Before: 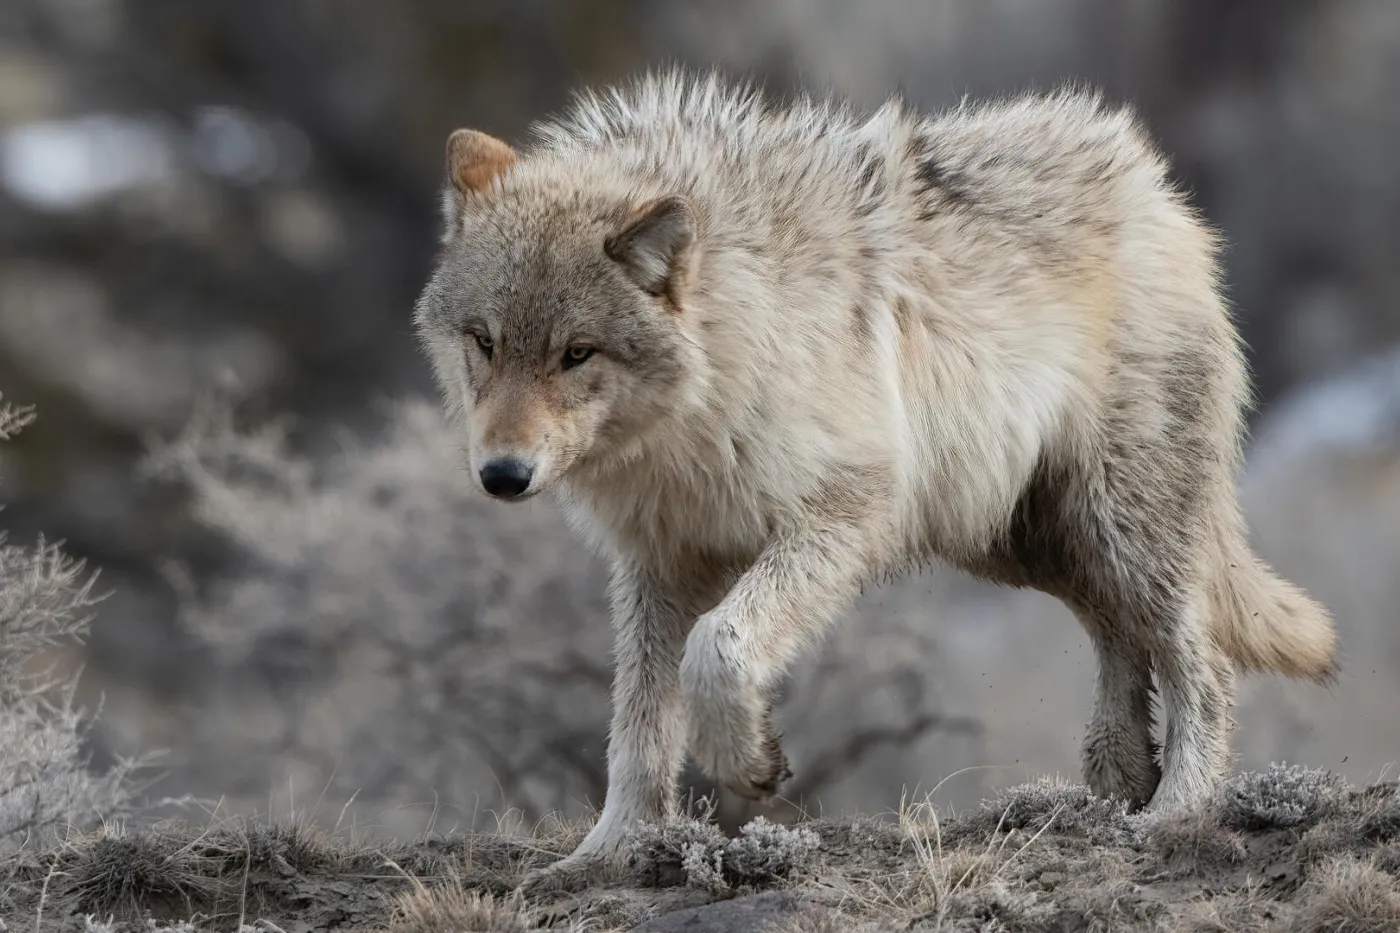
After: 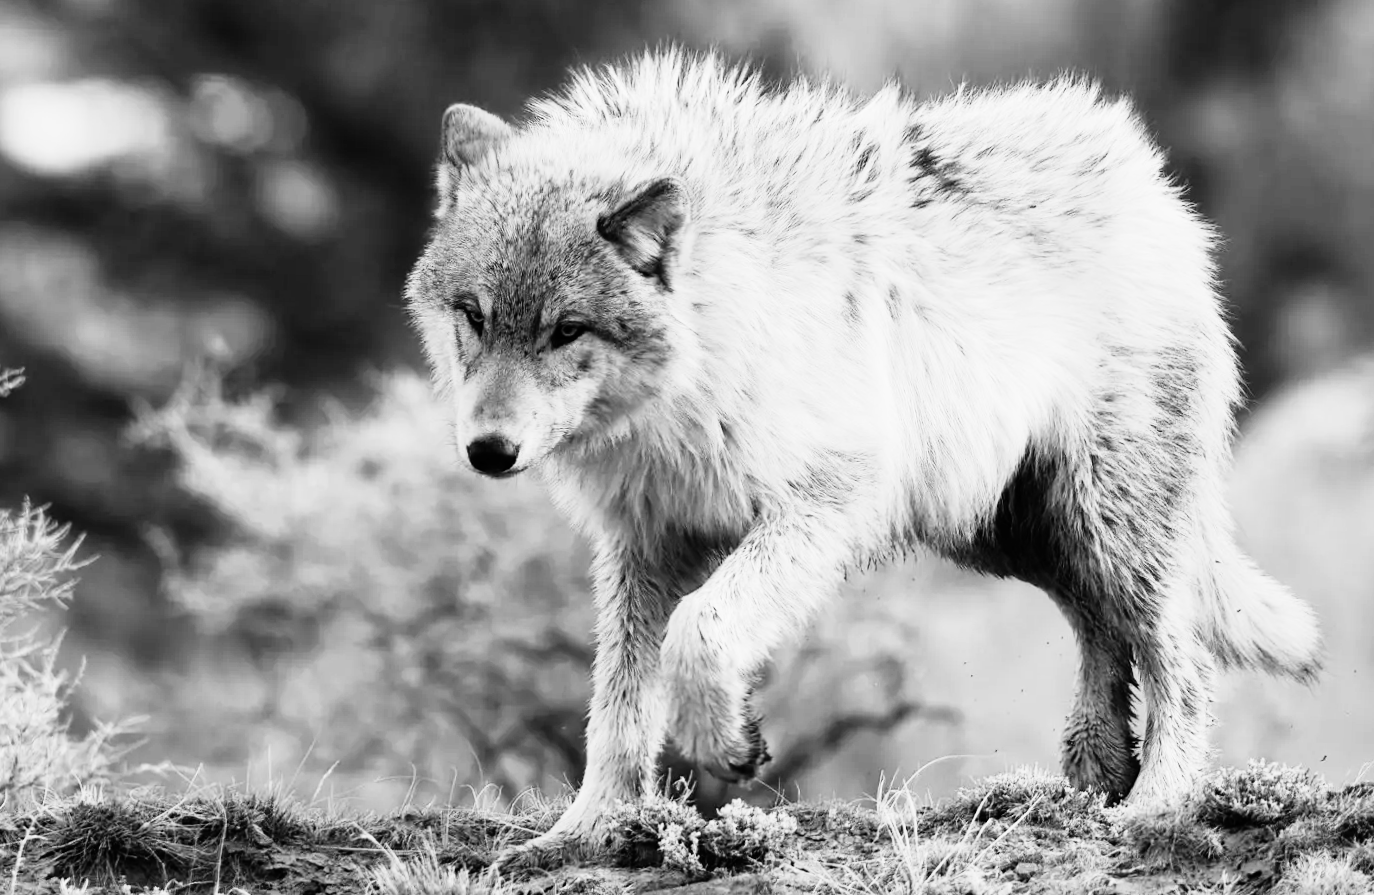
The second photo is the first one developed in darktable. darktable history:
rgb curve: curves: ch0 [(0, 0) (0.21, 0.15) (0.24, 0.21) (0.5, 0.75) (0.75, 0.96) (0.89, 0.99) (1, 1)]; ch1 [(0, 0.02) (0.21, 0.13) (0.25, 0.2) (0.5, 0.67) (0.75, 0.9) (0.89, 0.97) (1, 1)]; ch2 [(0, 0.02) (0.21, 0.13) (0.25, 0.2) (0.5, 0.67) (0.75, 0.9) (0.89, 0.97) (1, 1)], compensate middle gray true
monochrome: a -11.7, b 1.62, size 0.5, highlights 0.38
rotate and perspective: rotation 1.57°, crop left 0.018, crop right 0.982, crop top 0.039, crop bottom 0.961
